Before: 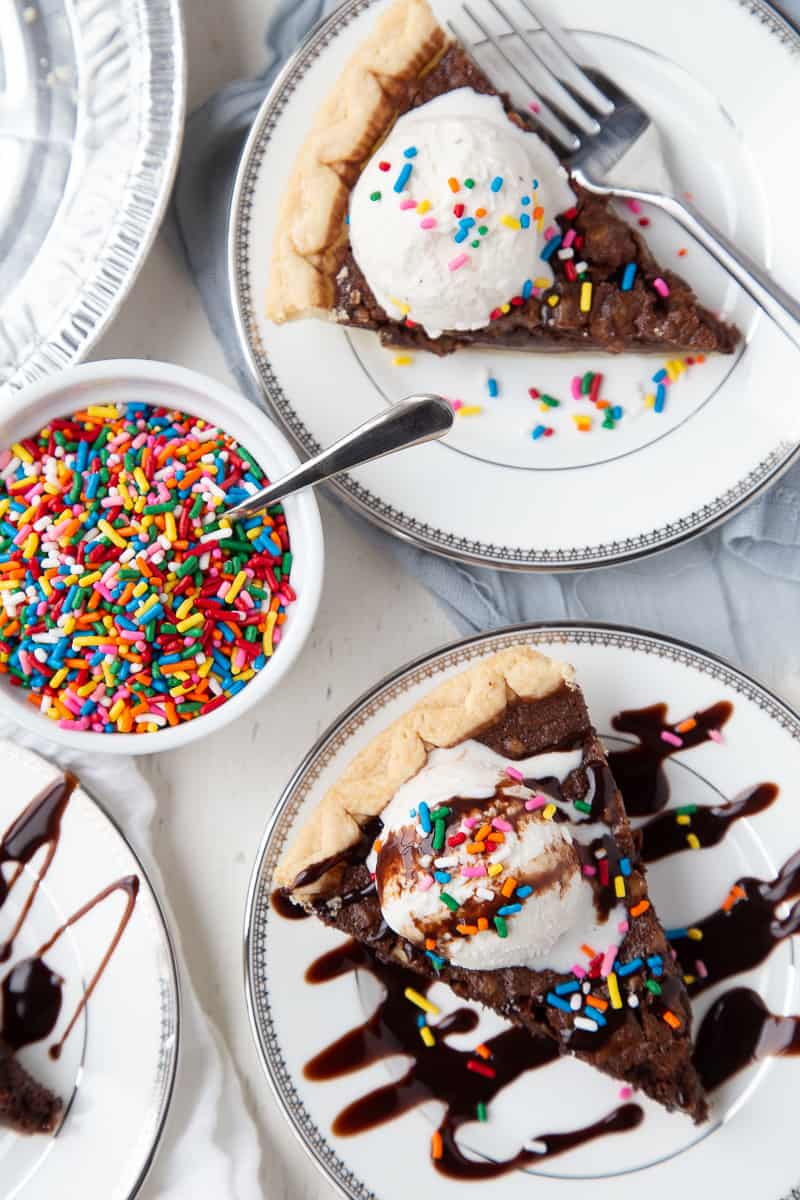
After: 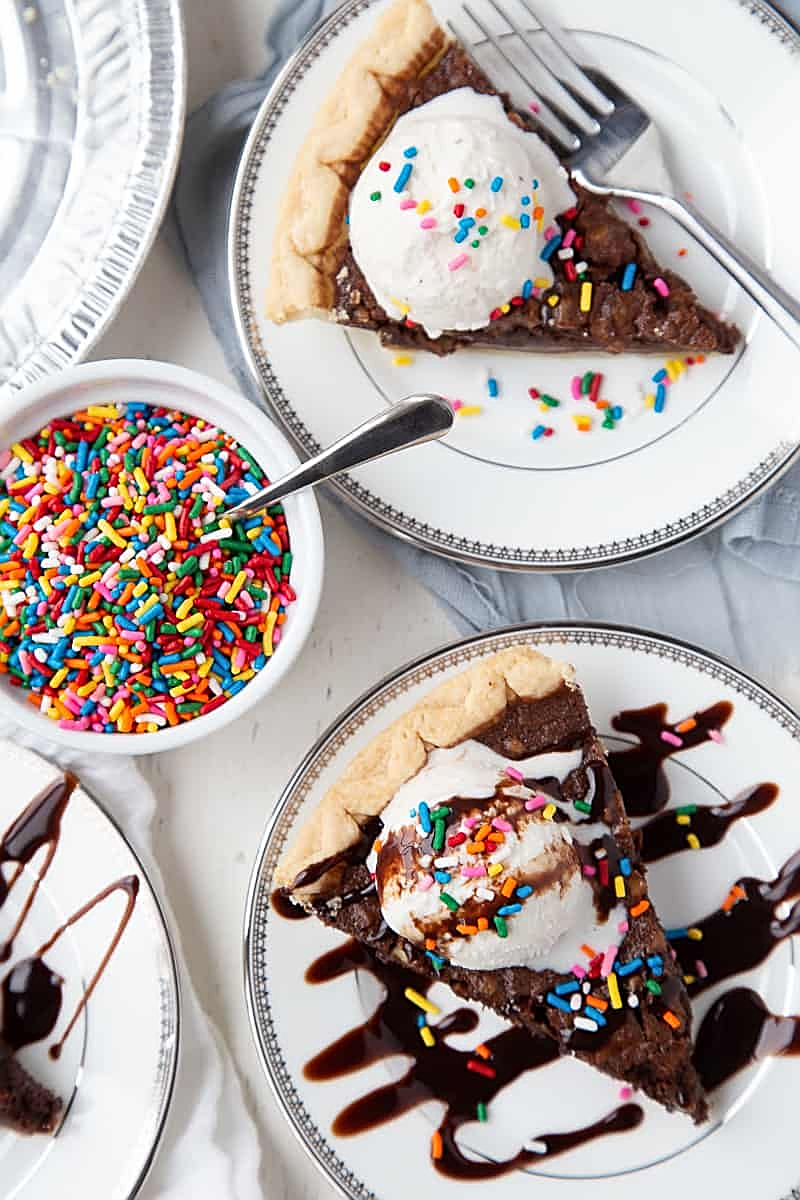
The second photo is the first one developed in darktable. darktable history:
sharpen: amount 0.574
